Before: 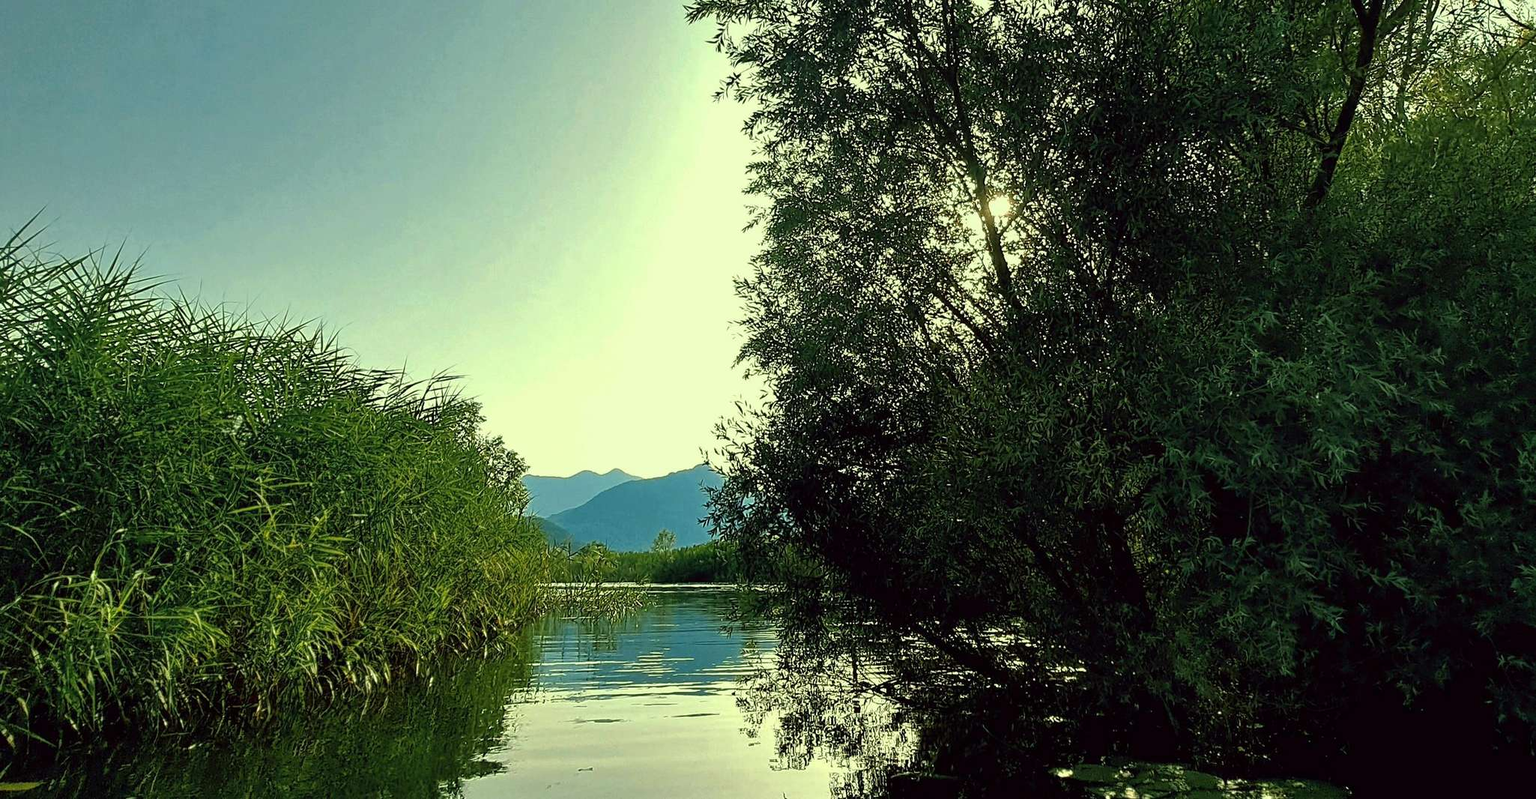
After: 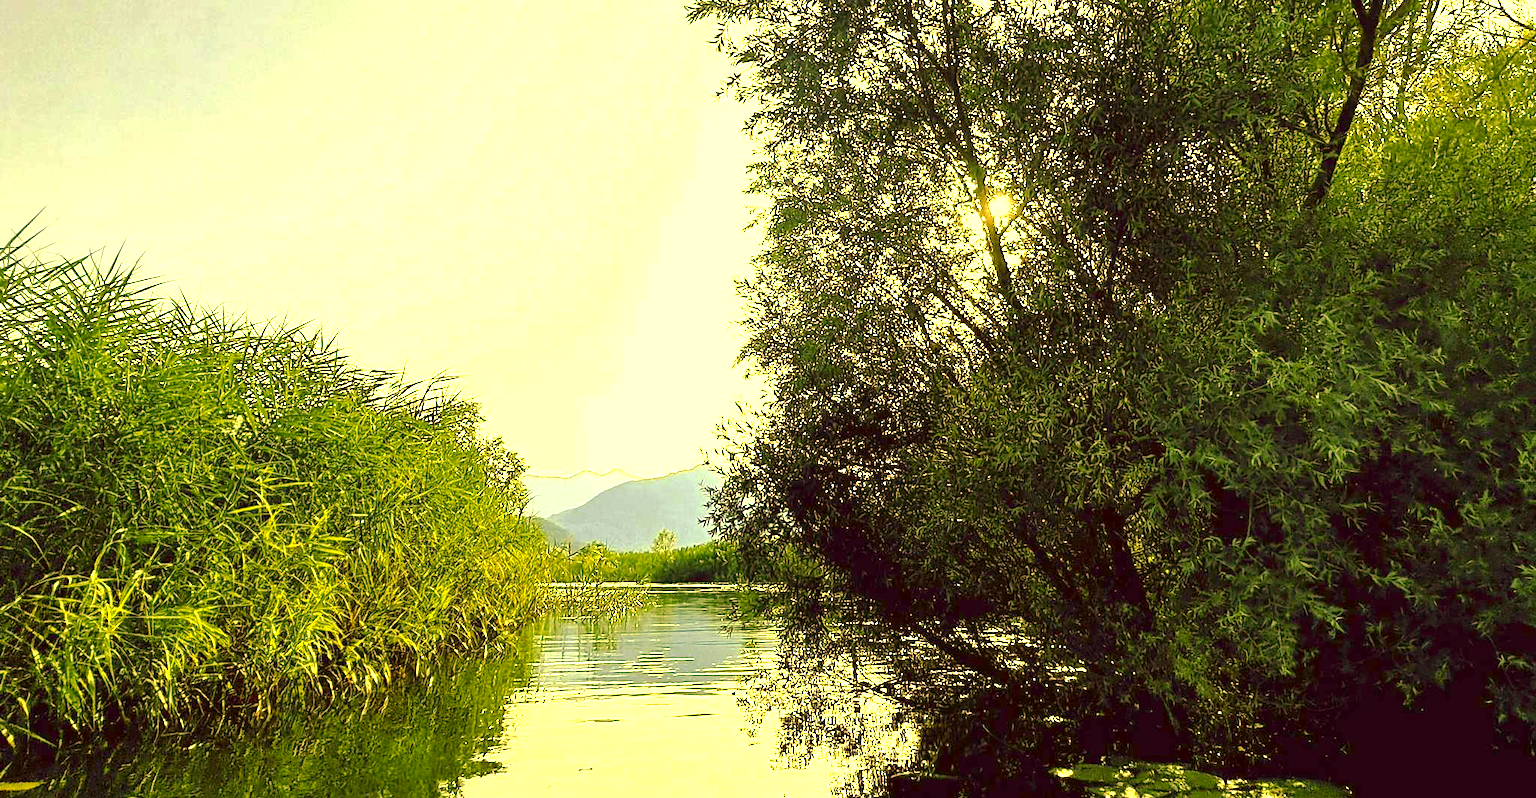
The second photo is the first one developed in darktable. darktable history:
exposure: black level correction 0, exposure 1.743 EV, compensate highlight preservation false
color correction: highlights a* 18.28, highlights b* 35.9, shadows a* 1.67, shadows b* 6.69, saturation 1.05
base curve: curves: ch0 [(0, 0) (0.262, 0.32) (0.722, 0.705) (1, 1)], preserve colors none
